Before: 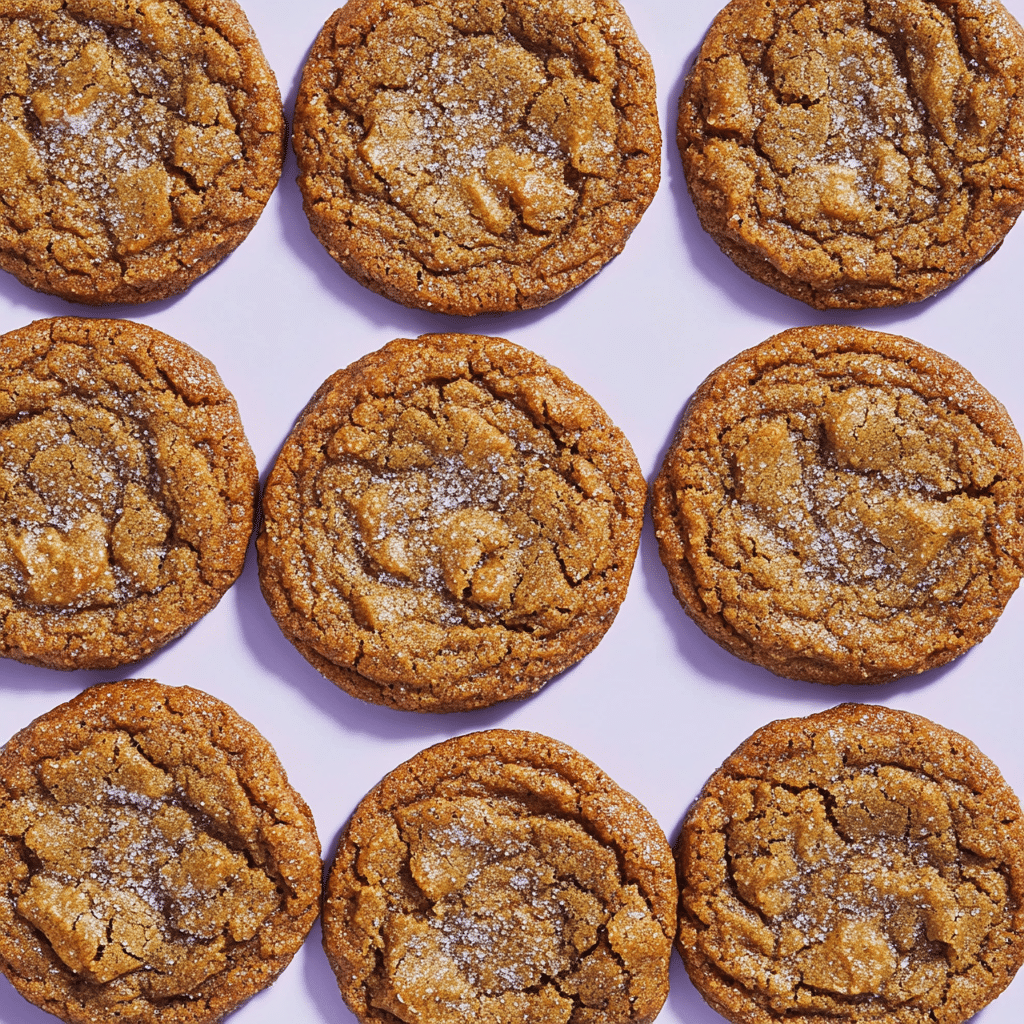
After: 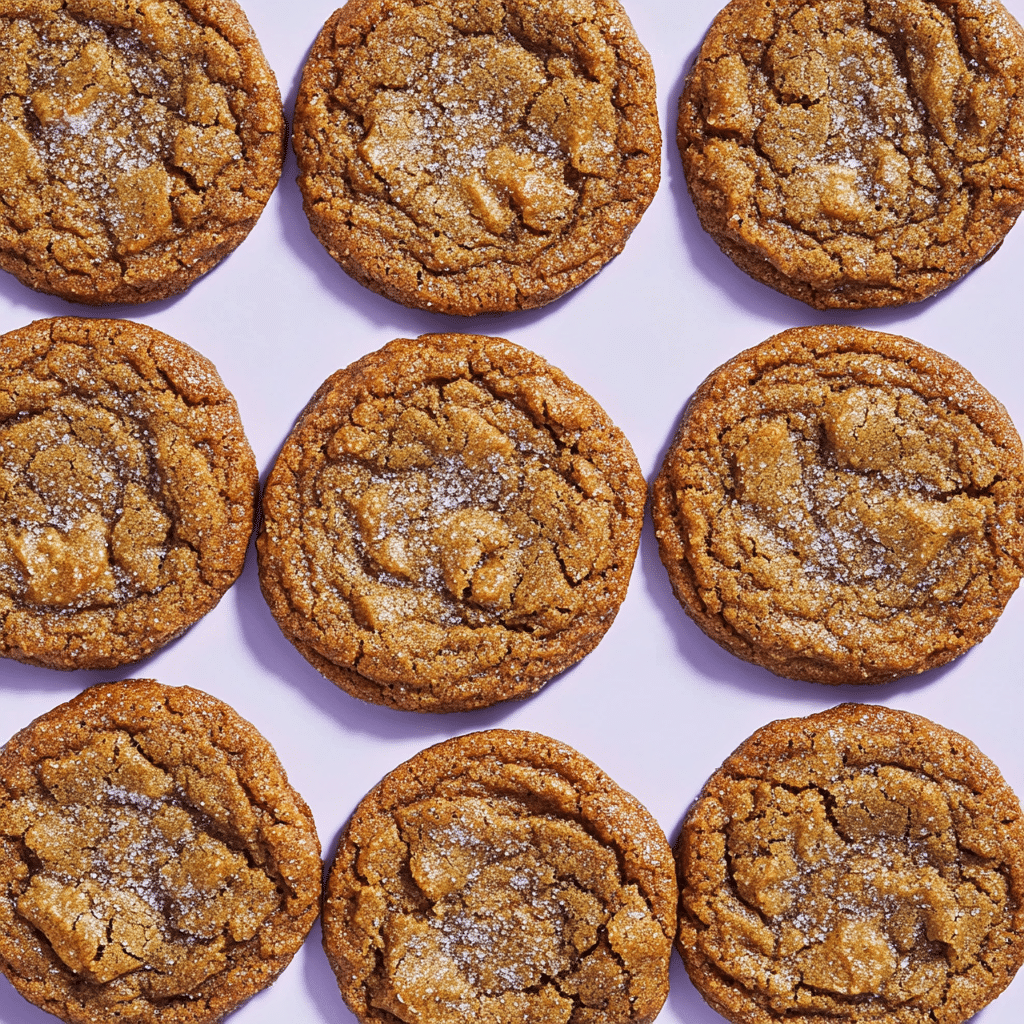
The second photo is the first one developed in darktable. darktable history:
local contrast: highlights 103%, shadows 99%, detail 120%, midtone range 0.2
tone equalizer: on, module defaults
